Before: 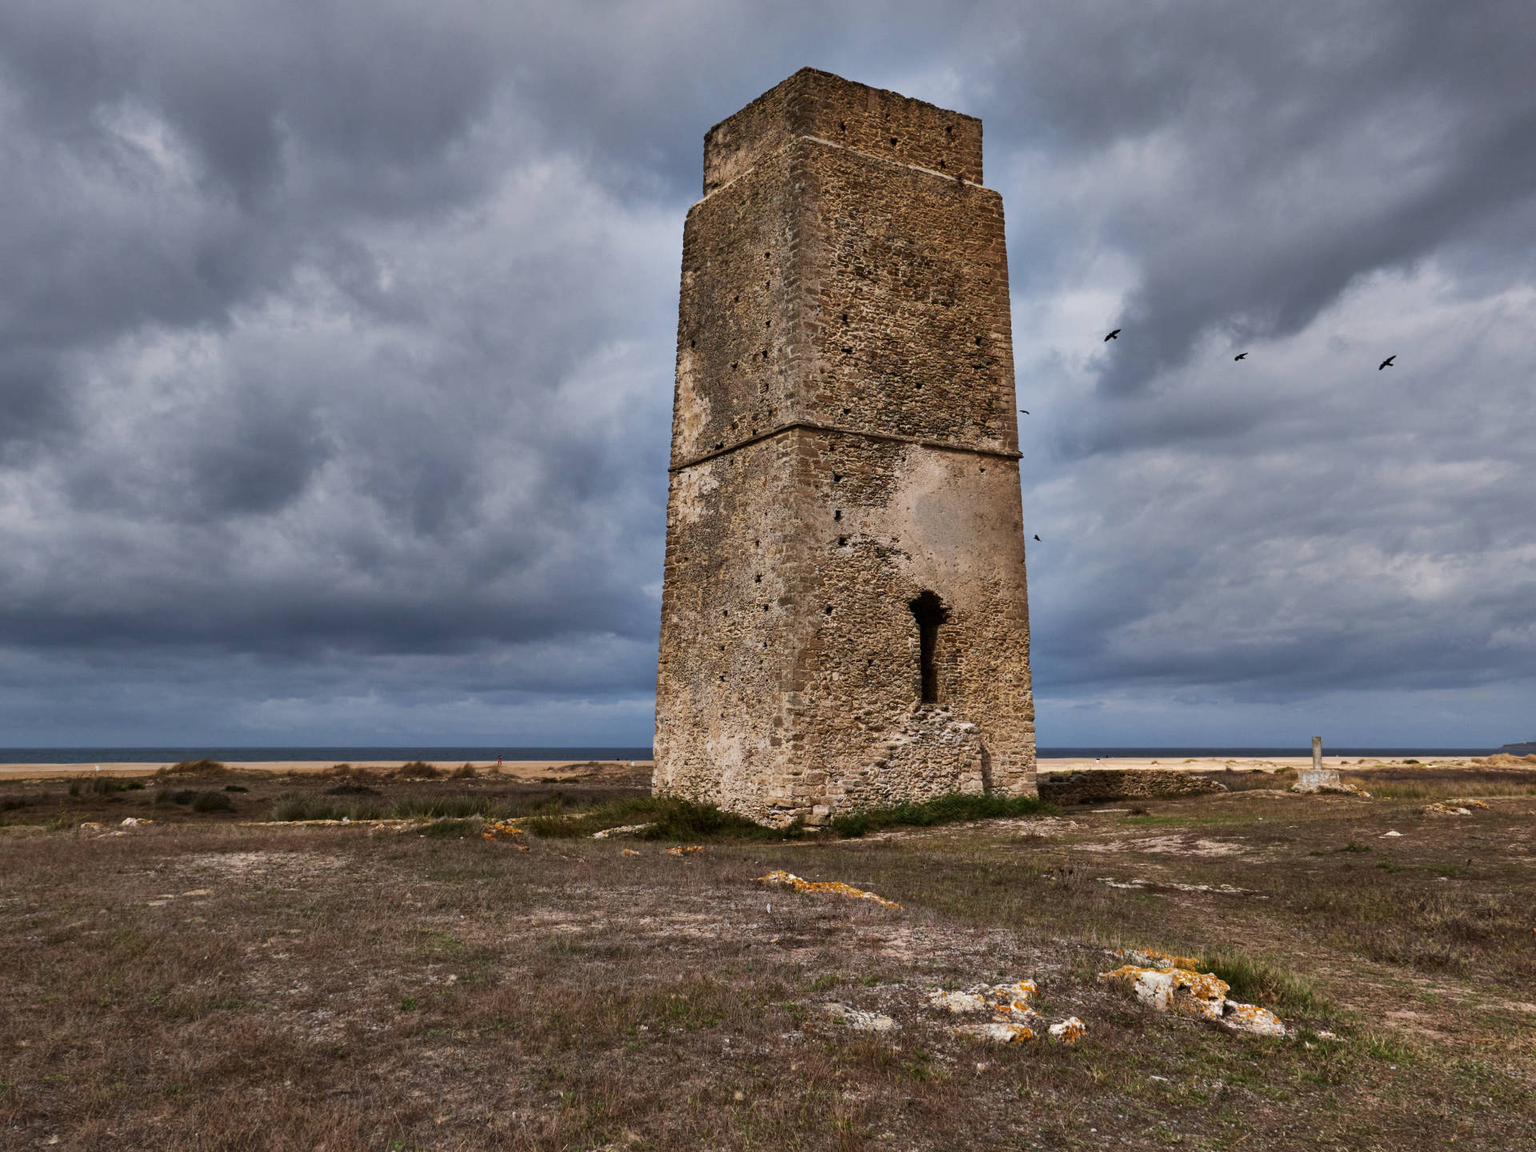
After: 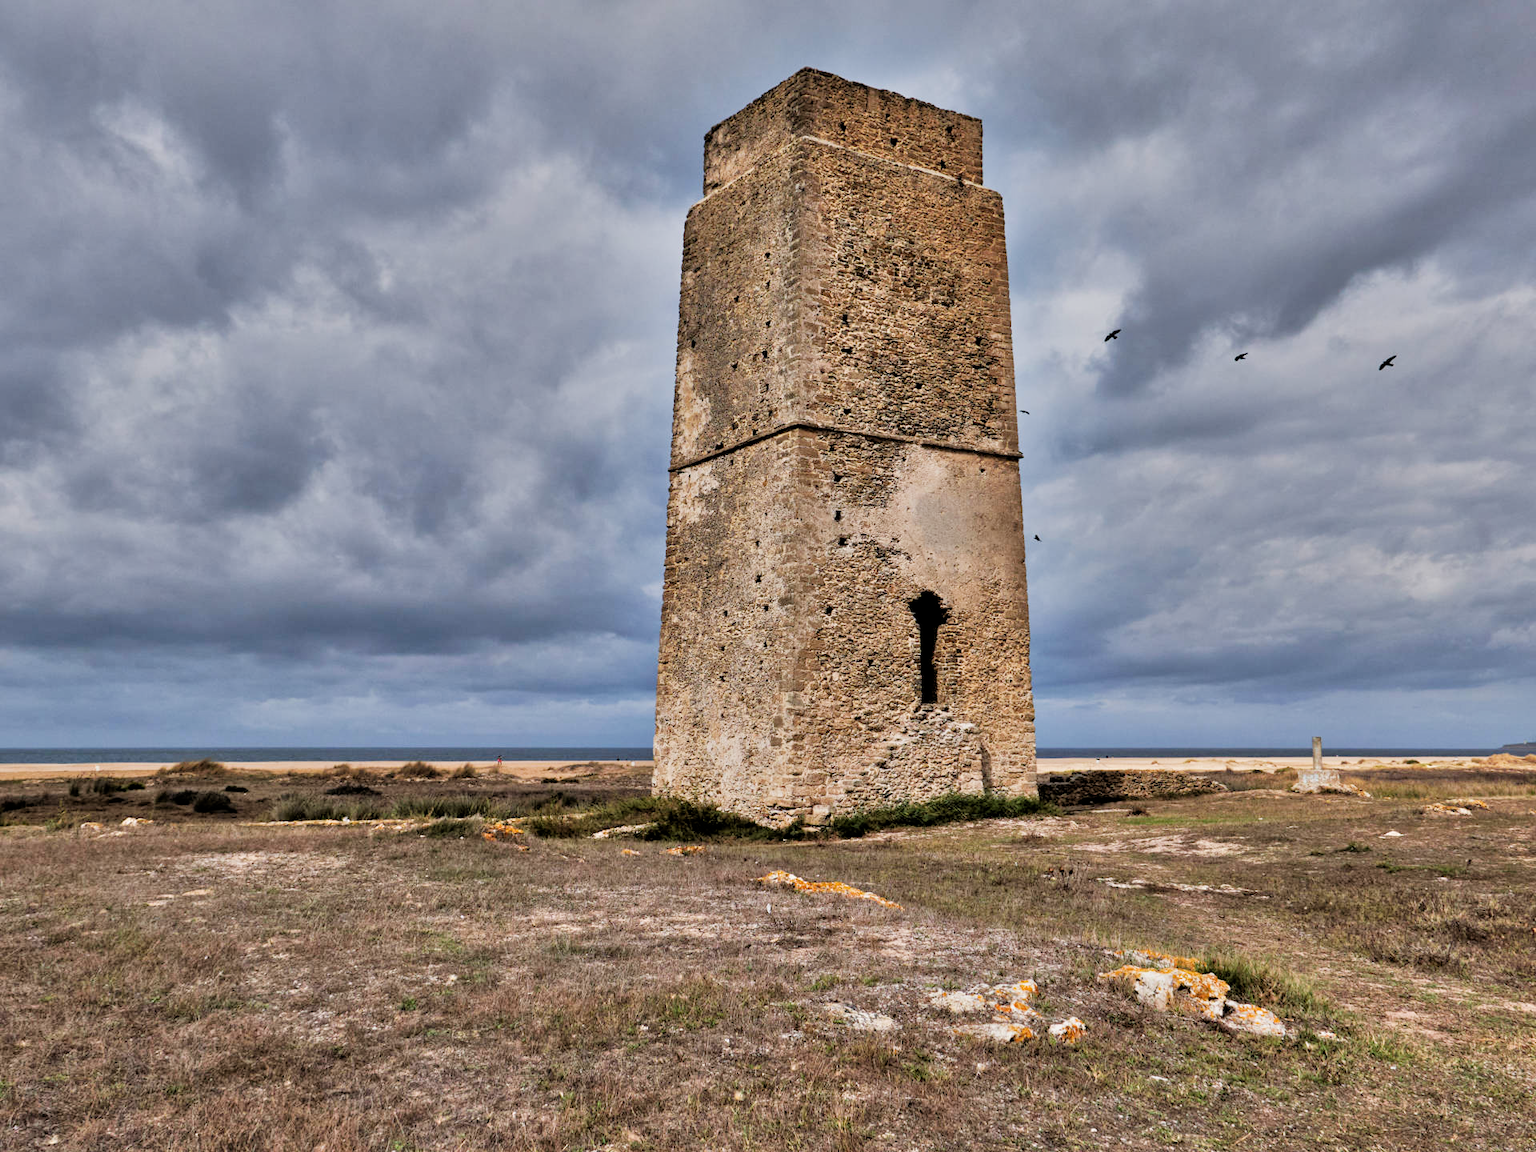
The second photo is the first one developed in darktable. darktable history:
filmic rgb: black relative exposure -5 EV, white relative exposure 3.5 EV, hardness 3.19, contrast 1.2, highlights saturation mix -50%
tone equalizer: -7 EV 0.15 EV, -6 EV 0.6 EV, -5 EV 1.15 EV, -4 EV 1.33 EV, -3 EV 1.15 EV, -2 EV 0.6 EV, -1 EV 0.15 EV, mask exposure compensation -0.5 EV
shadows and highlights: low approximation 0.01, soften with gaussian
